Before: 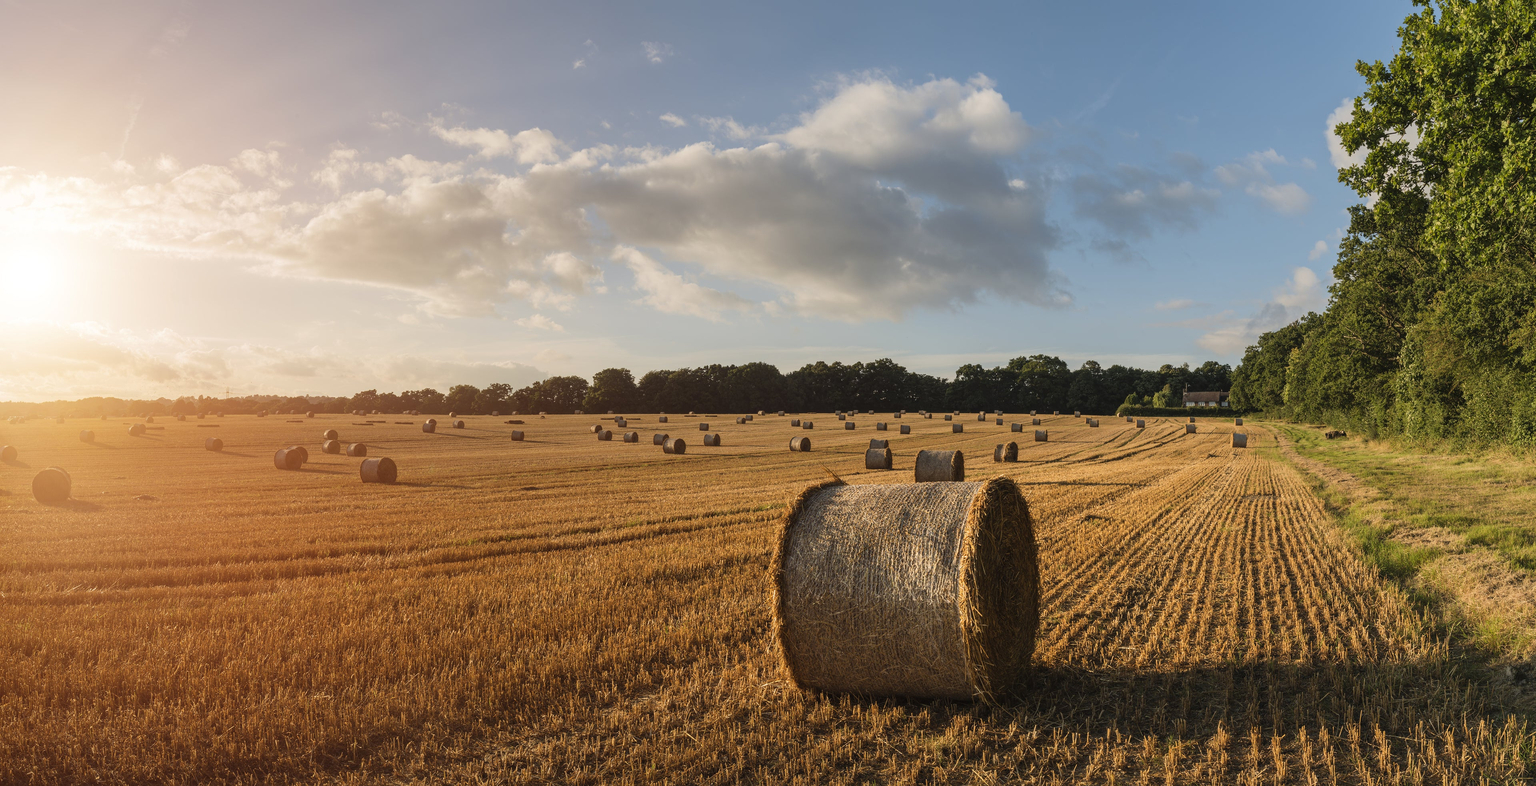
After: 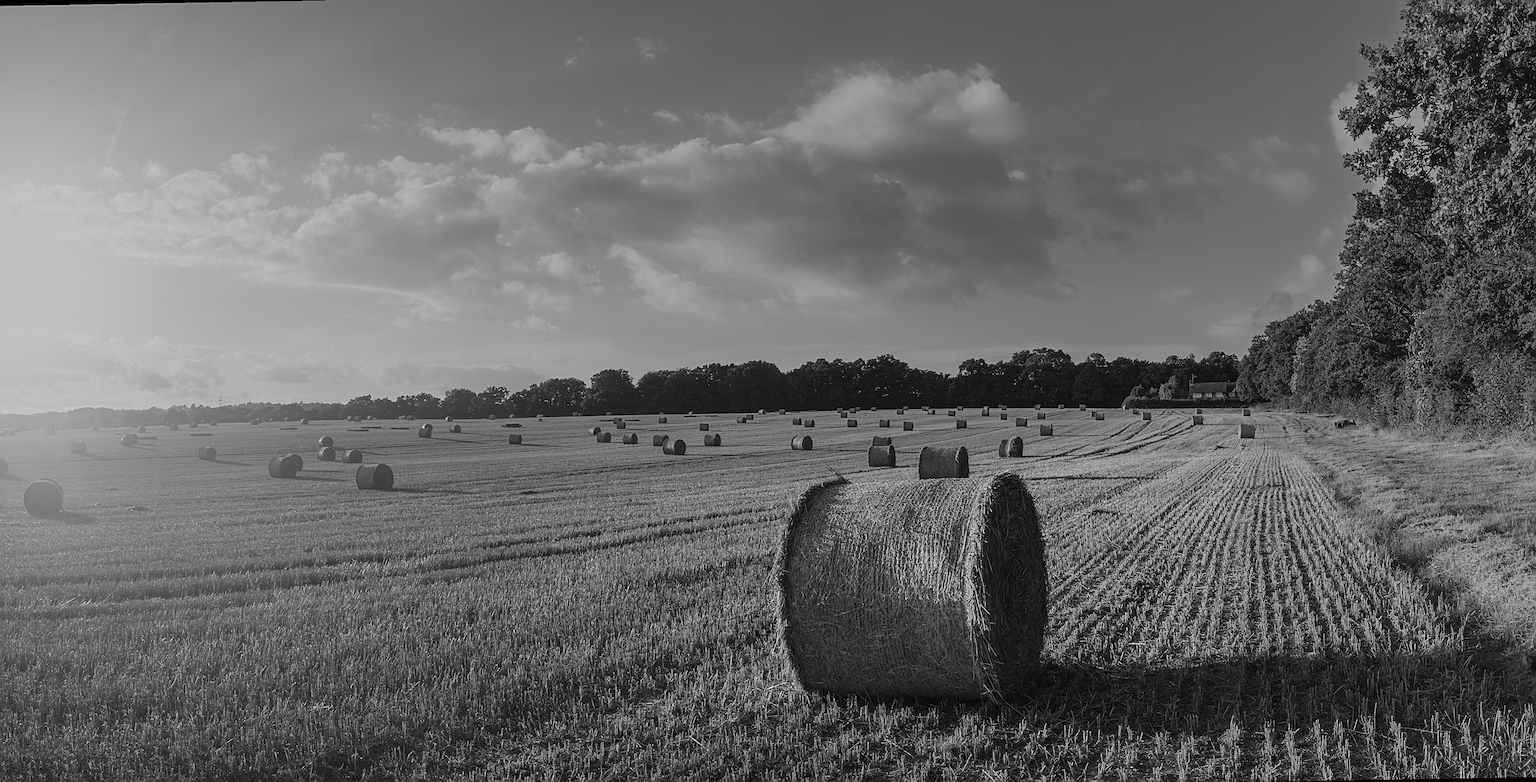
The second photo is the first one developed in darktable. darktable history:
monochrome: a 79.32, b 81.83, size 1.1
rotate and perspective: rotation -1°, crop left 0.011, crop right 0.989, crop top 0.025, crop bottom 0.975
sharpen: radius 2.543, amount 0.636
